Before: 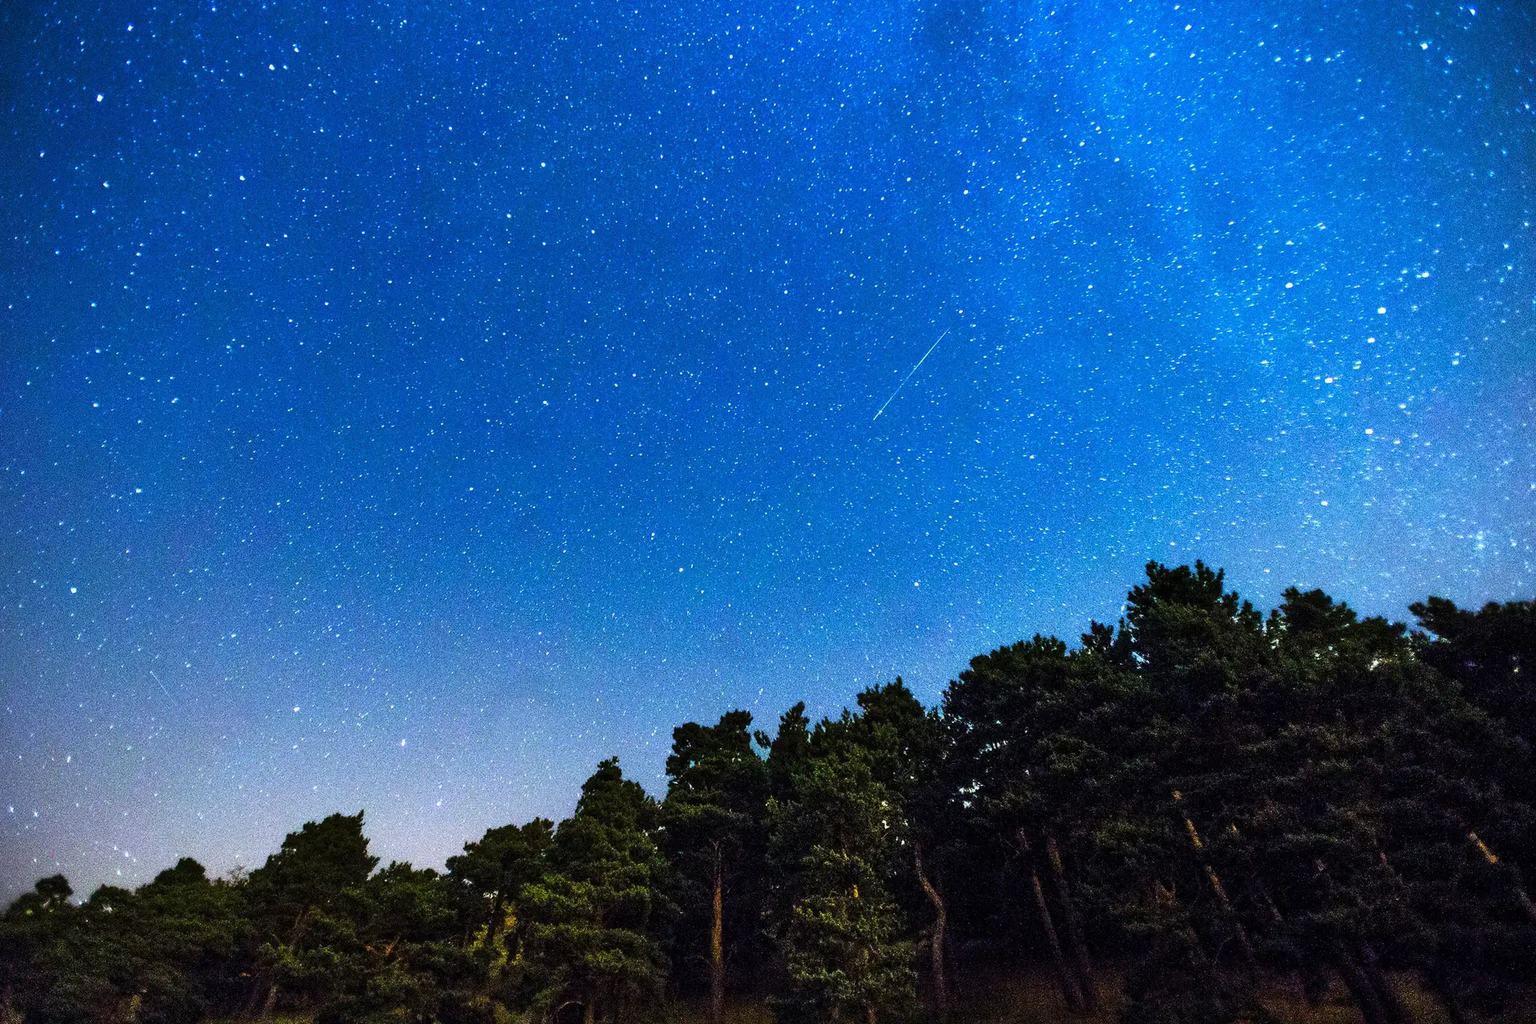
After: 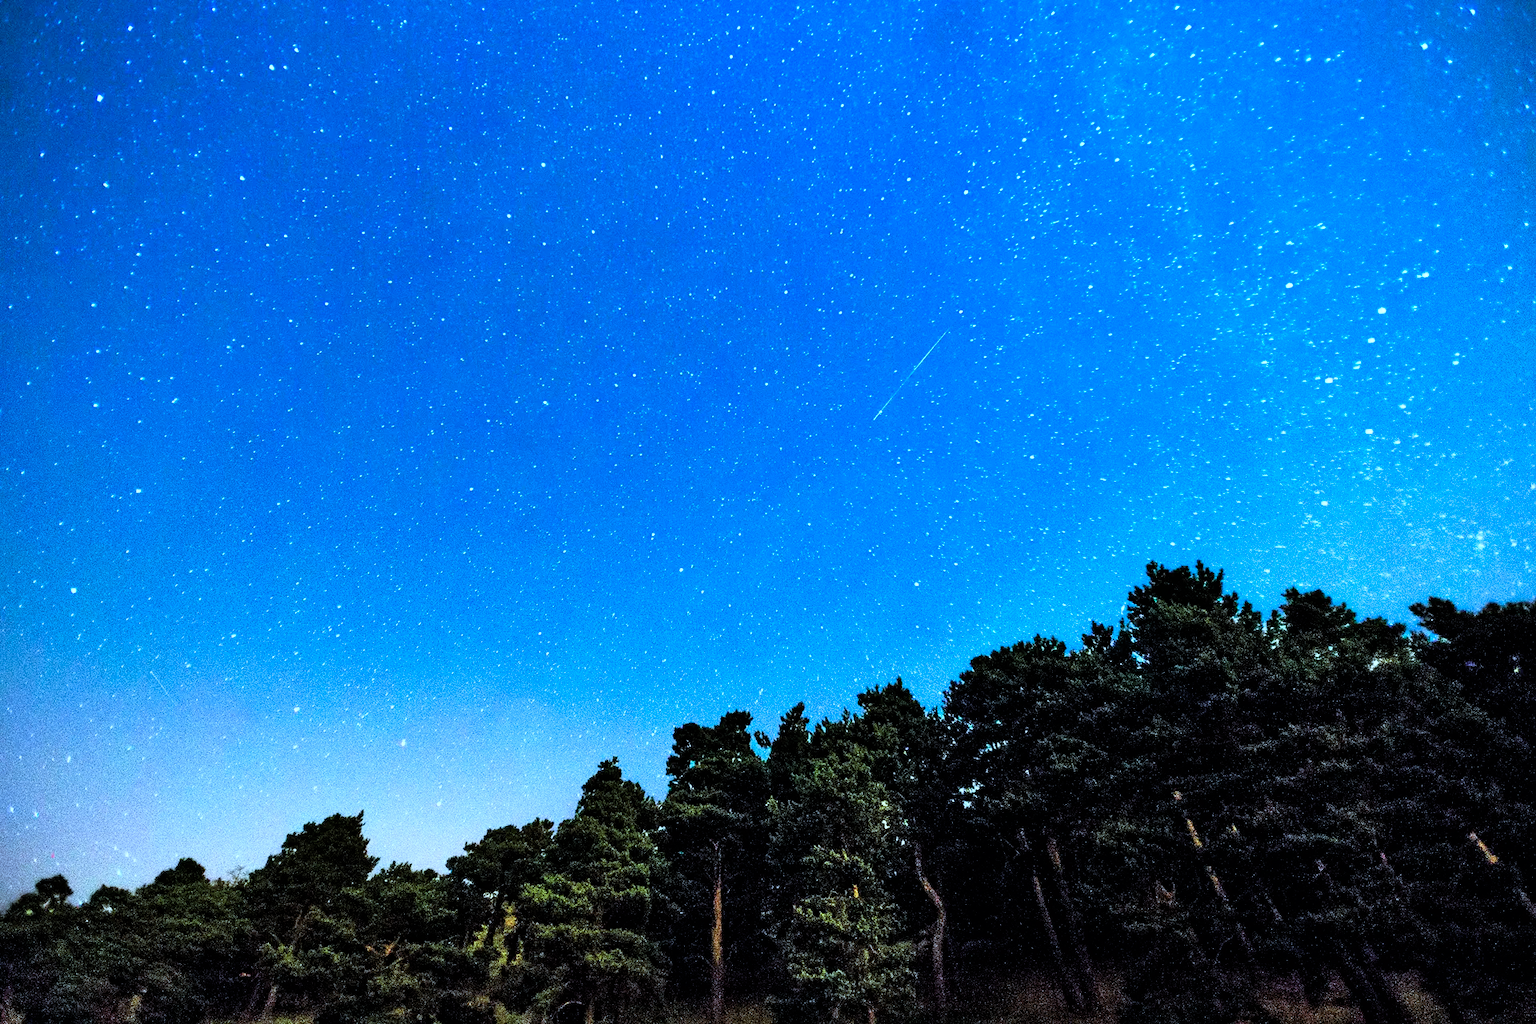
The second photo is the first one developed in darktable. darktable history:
filmic rgb: black relative exposure -4.79 EV, white relative exposure 4.03 EV, hardness 2.79, color science v6 (2022)
tone equalizer: on, module defaults
velvia: strength 15.32%
color correction: highlights a* -9.88, highlights b* -21.1
exposure: black level correction 0, exposure 1.173 EV, compensate exposure bias true, compensate highlight preservation false
